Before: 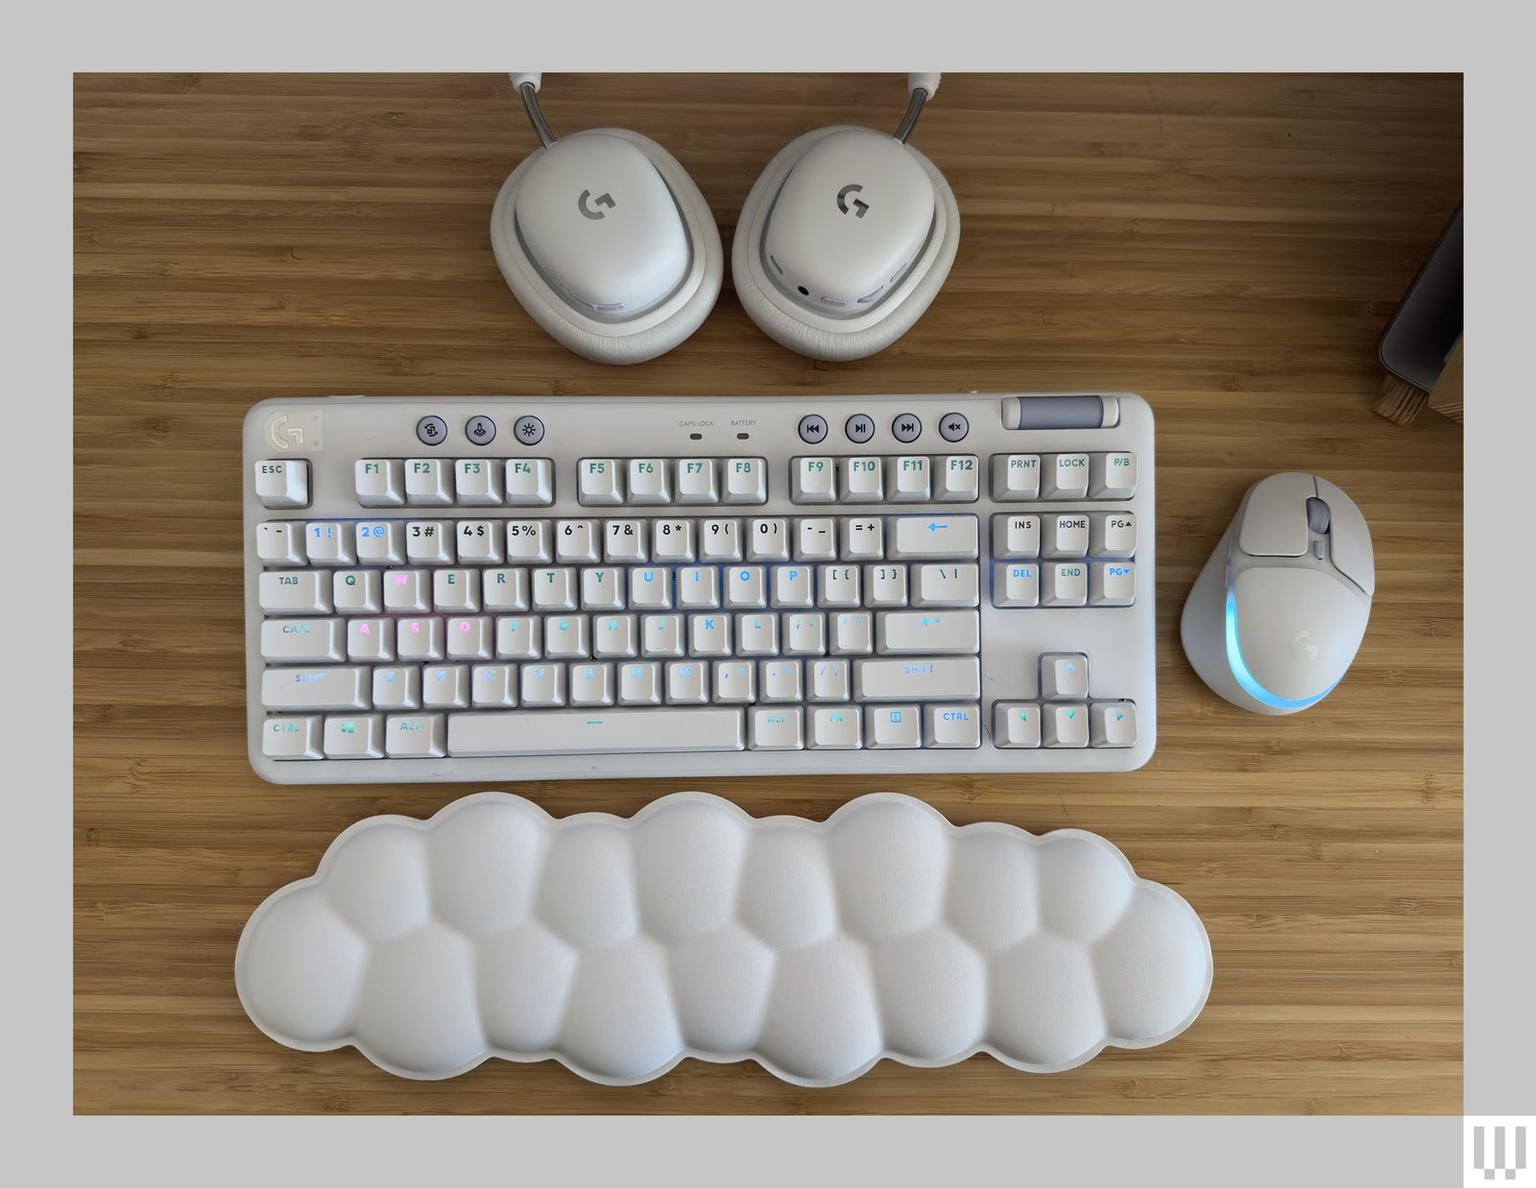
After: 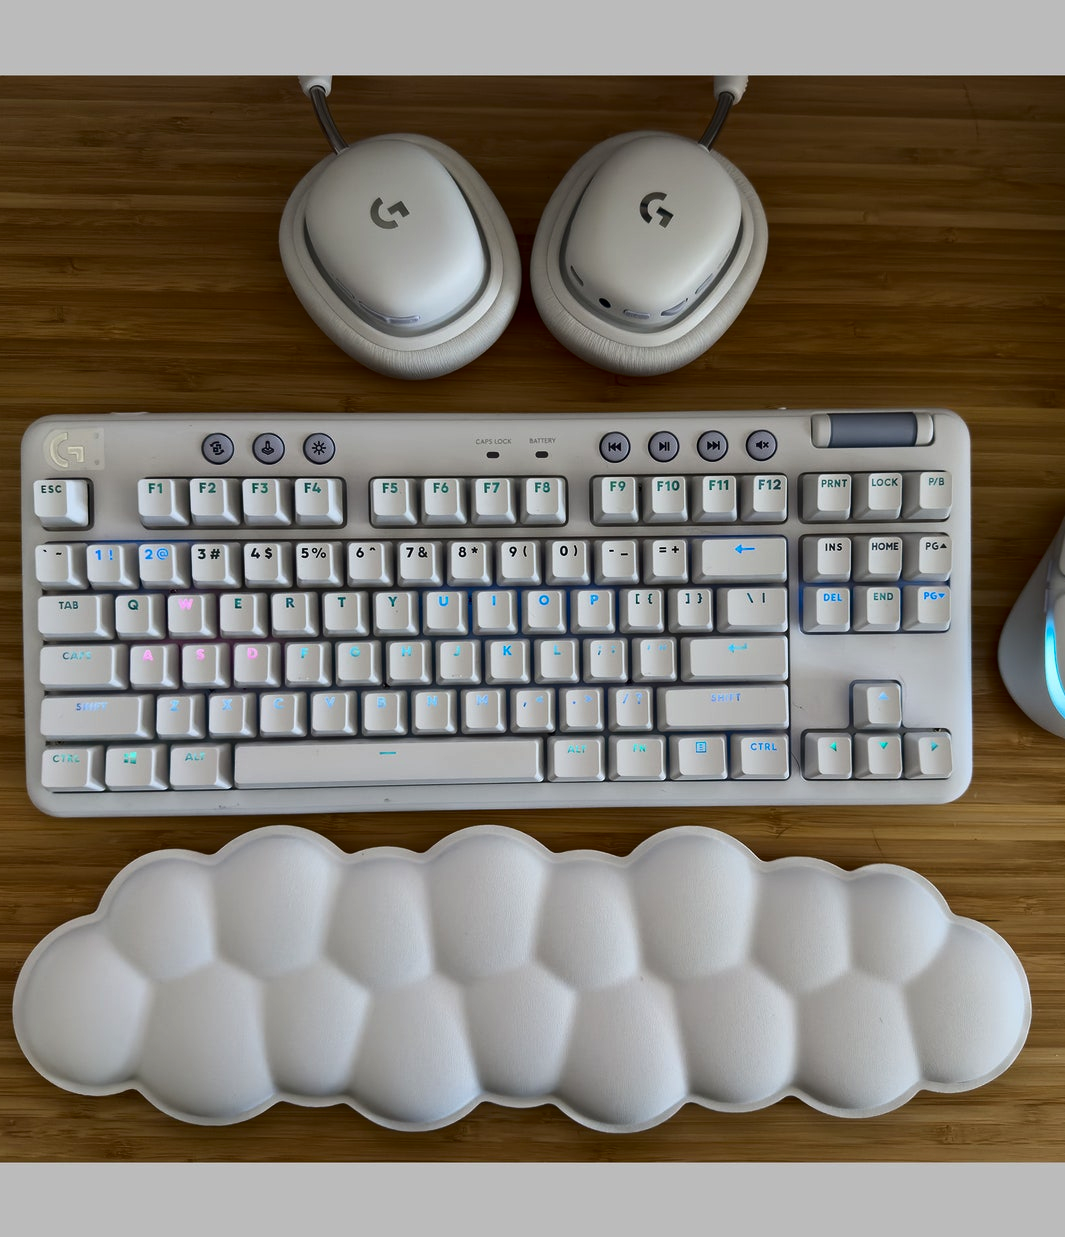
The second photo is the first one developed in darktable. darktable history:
crop and rotate: left 14.505%, right 18.911%
contrast brightness saturation: contrast 0.131, brightness -0.221, saturation 0.141
